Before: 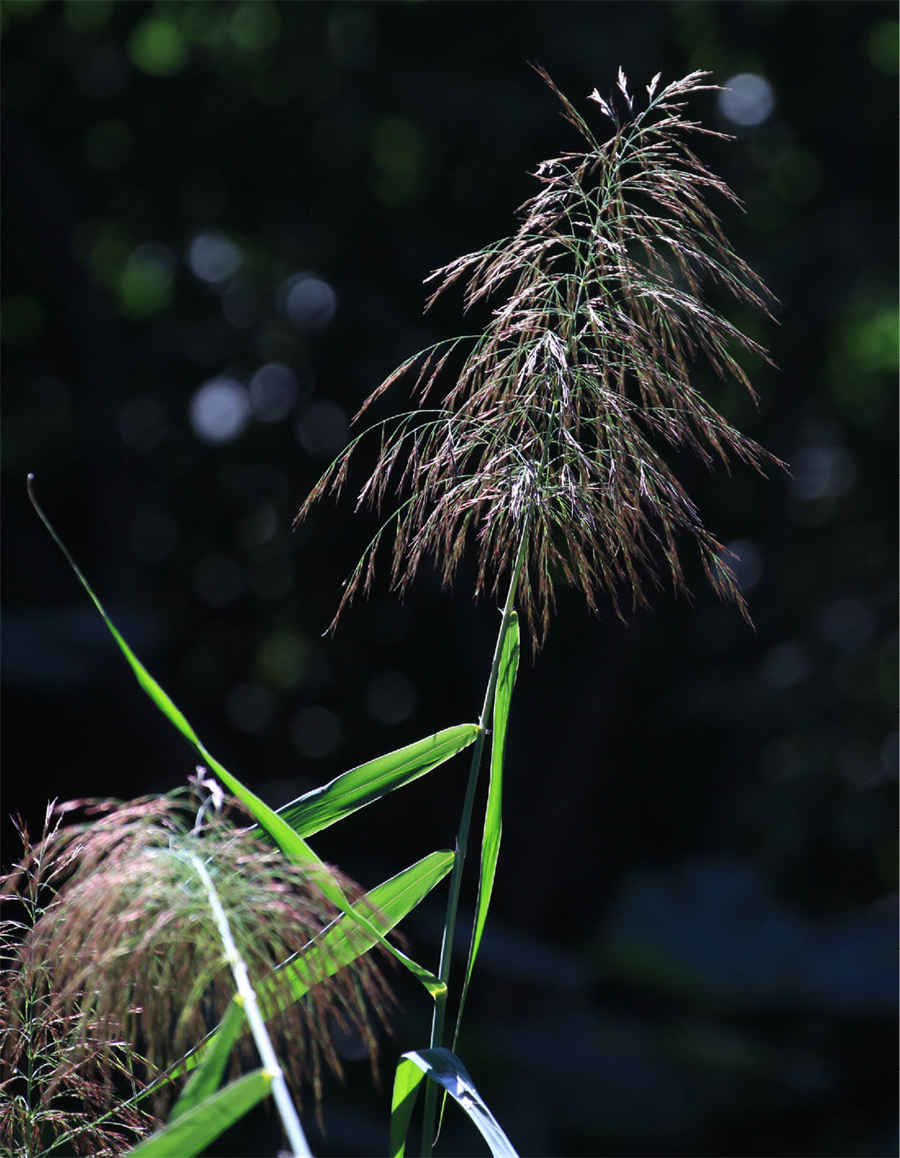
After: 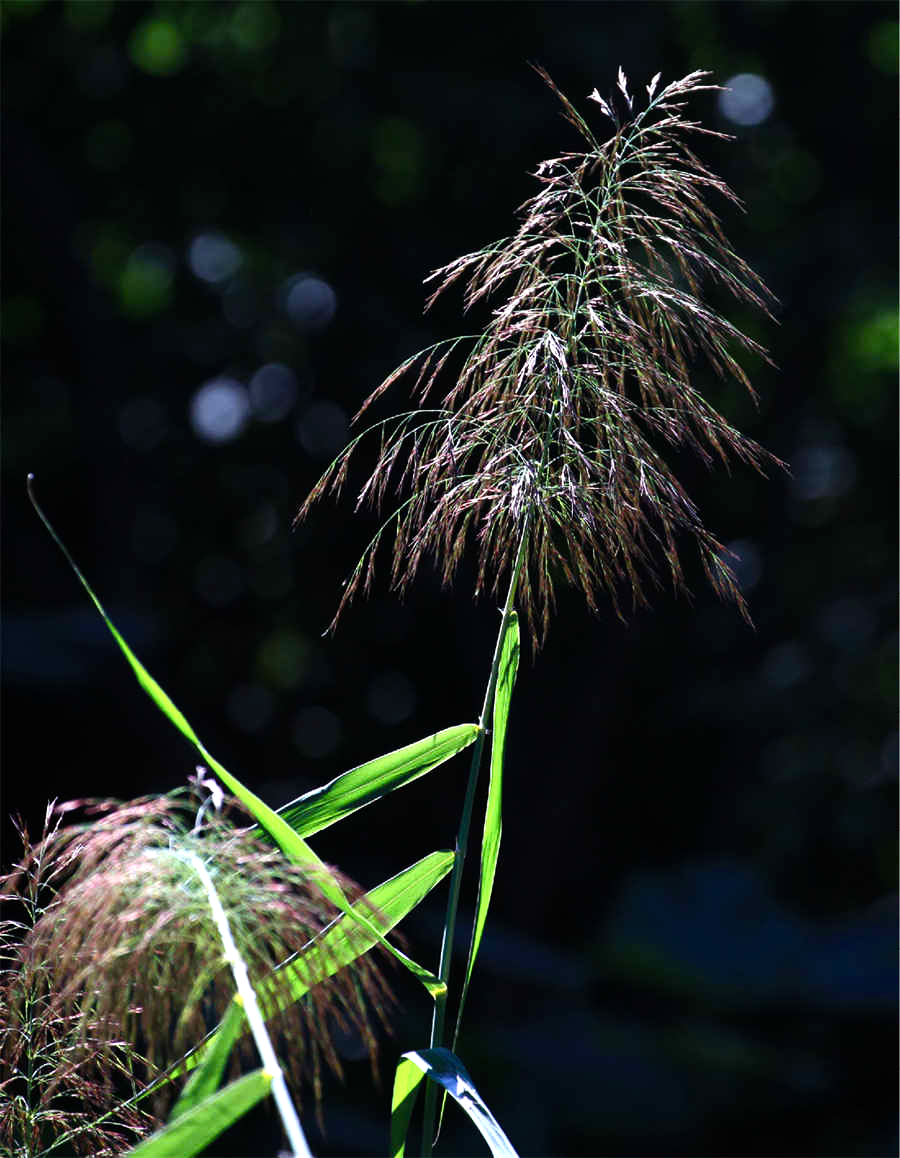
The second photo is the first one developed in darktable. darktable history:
color balance rgb: shadows lift › luminance -20%, power › hue 72.24°, highlights gain › luminance 15%, global offset › hue 171.6°, perceptual saturation grading › highlights -15%, perceptual saturation grading › shadows 25%, global vibrance 35%, contrast 10%
color zones: curves: ch0 [(0.25, 0.5) (0.463, 0.627) (0.484, 0.637) (0.75, 0.5)]
